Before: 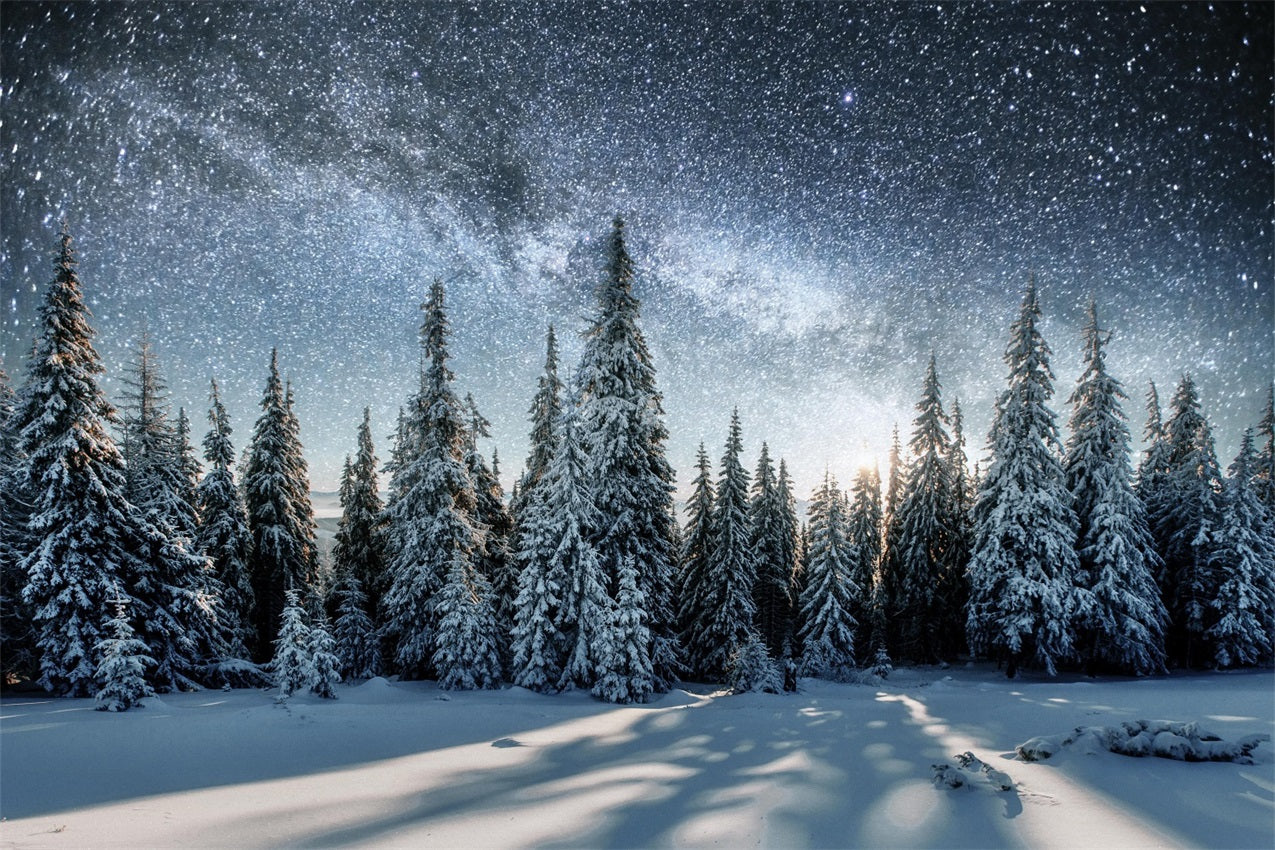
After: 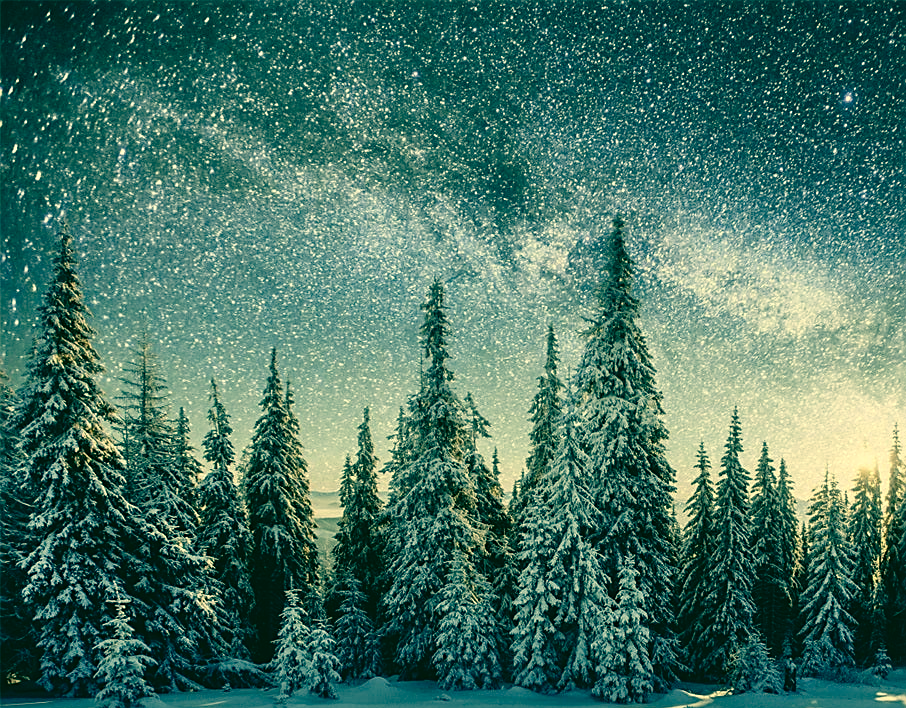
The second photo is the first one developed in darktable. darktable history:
crop: right 28.885%, bottom 16.626%
color correction: highlights a* 1.83, highlights b* 34.02, shadows a* -36.68, shadows b* -5.48
sharpen: on, module defaults
